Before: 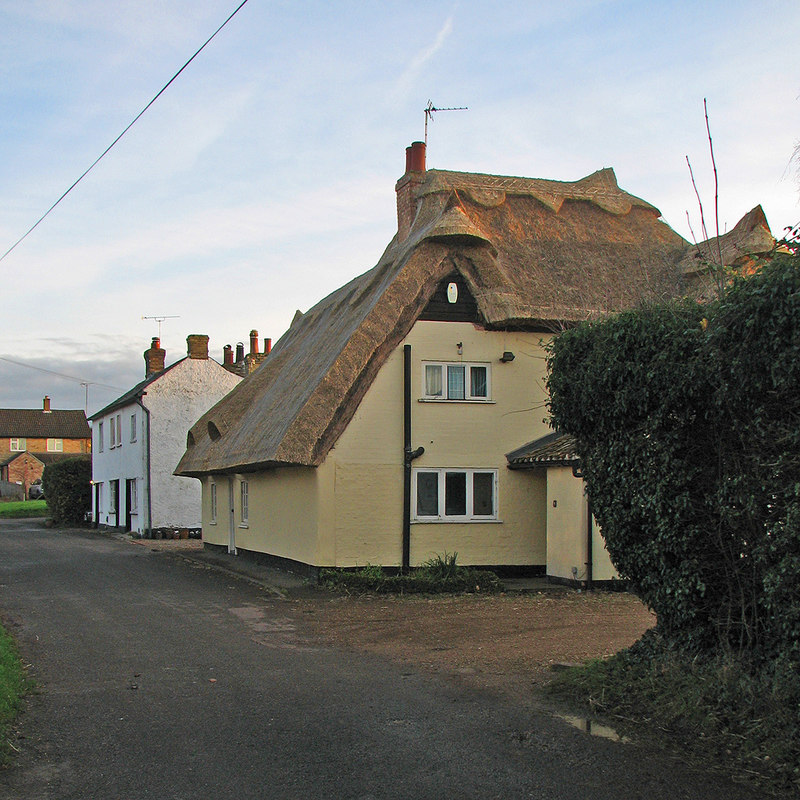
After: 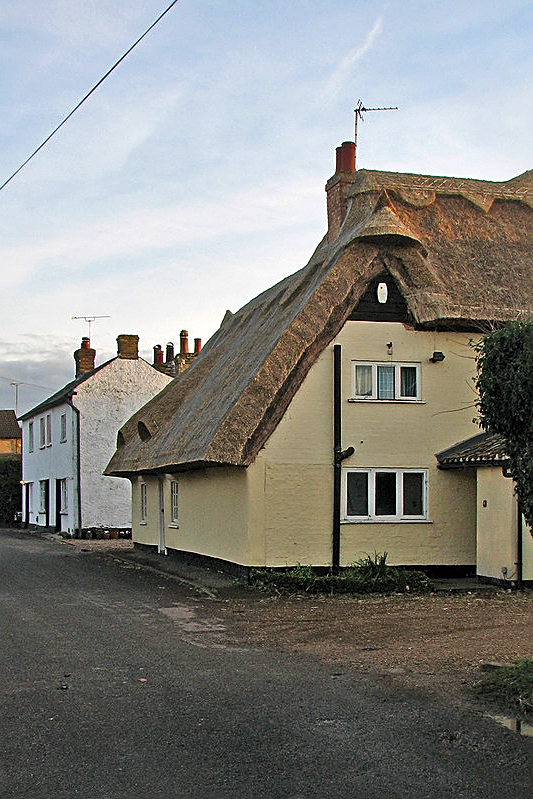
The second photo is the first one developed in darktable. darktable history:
crop and rotate: left 8.786%, right 24.548%
sharpen: on, module defaults
local contrast: mode bilateral grid, contrast 25, coarseness 60, detail 151%, midtone range 0.2
